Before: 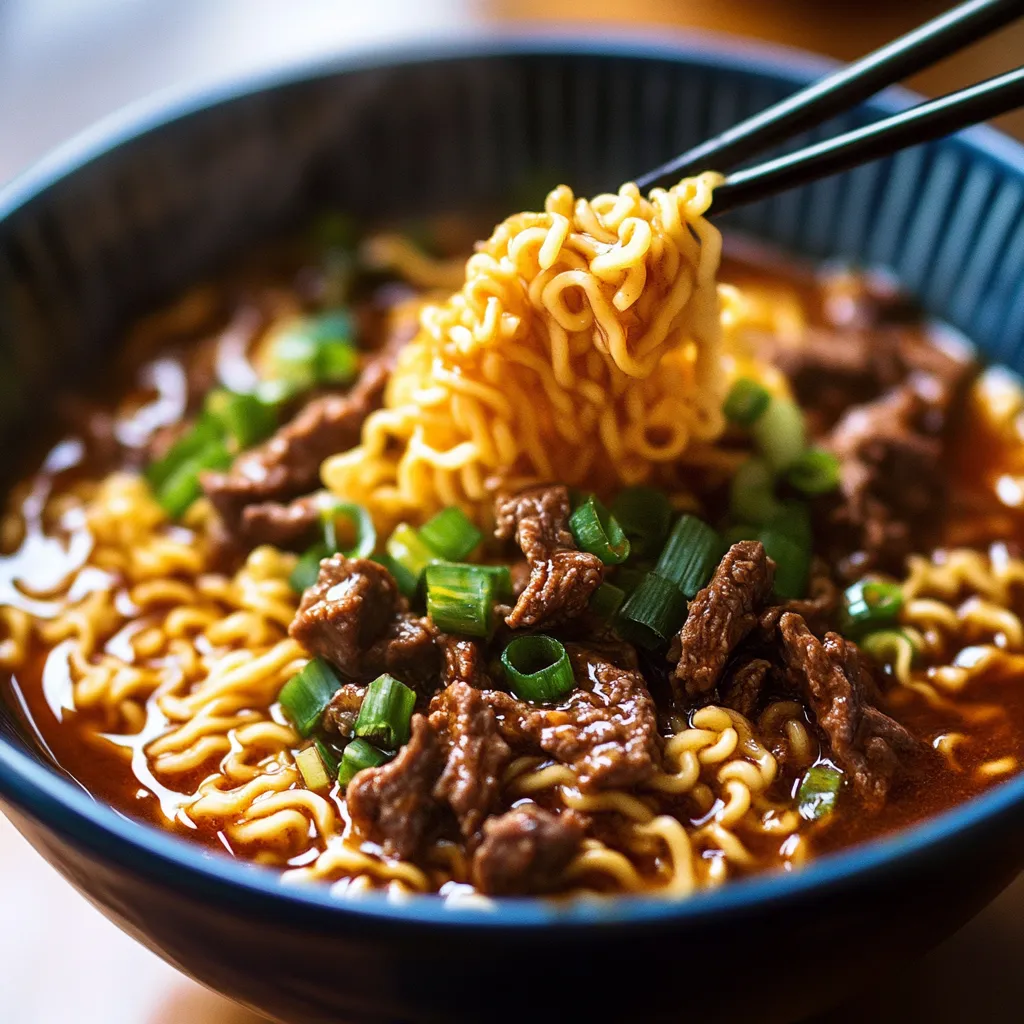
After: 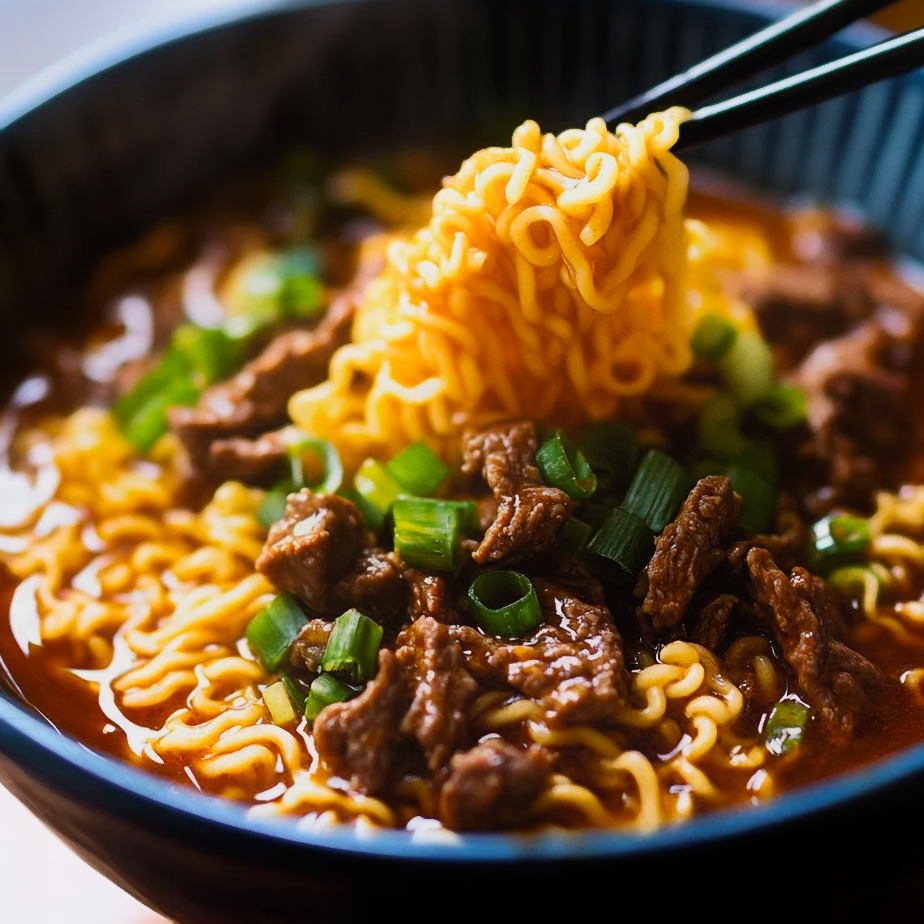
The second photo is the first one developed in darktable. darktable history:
filmic rgb: black relative exposure -12.8 EV, white relative exposure 2.8 EV, threshold 3 EV, target black luminance 0%, hardness 8.54, latitude 70.41%, contrast 1.133, shadows ↔ highlights balance -0.395%, color science v4 (2020), enable highlight reconstruction true
crop: left 3.305%, top 6.436%, right 6.389%, bottom 3.258%
contrast equalizer: octaves 7, y [[0.6 ×6], [0.55 ×6], [0 ×6], [0 ×6], [0 ×6]], mix -1
color balance: output saturation 110%
